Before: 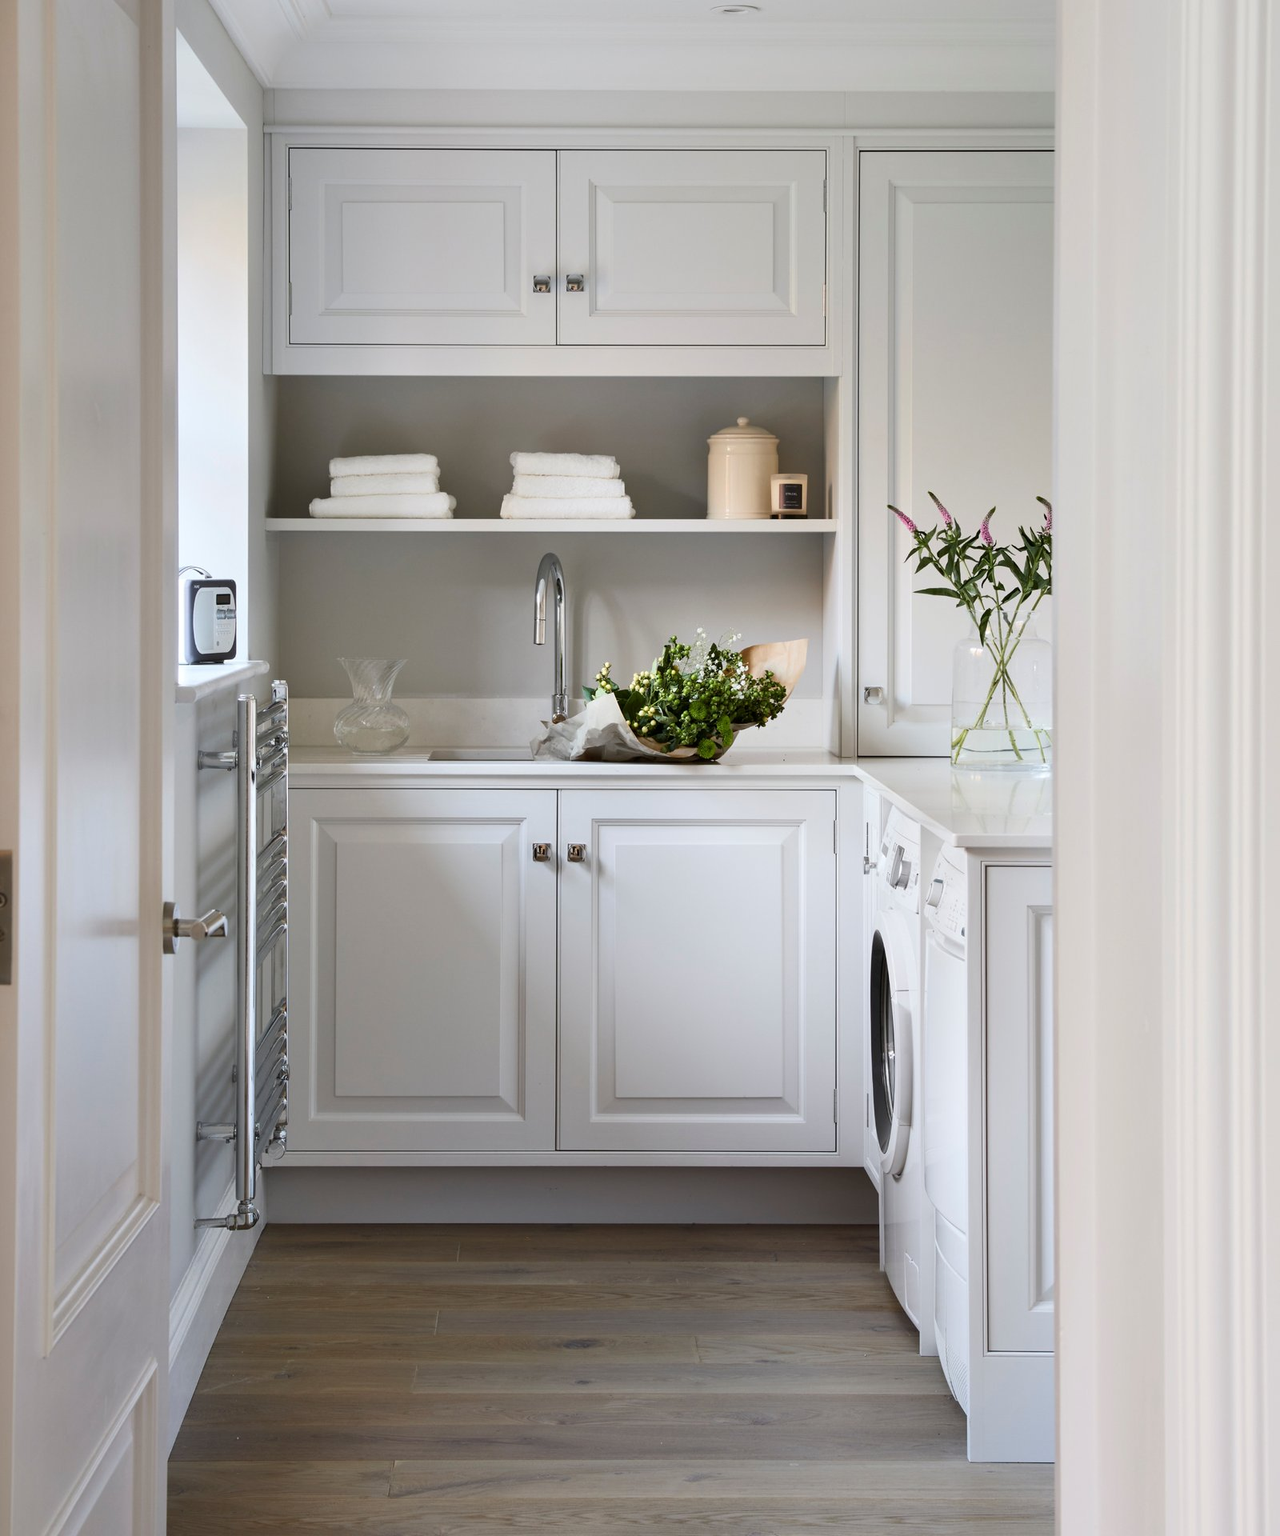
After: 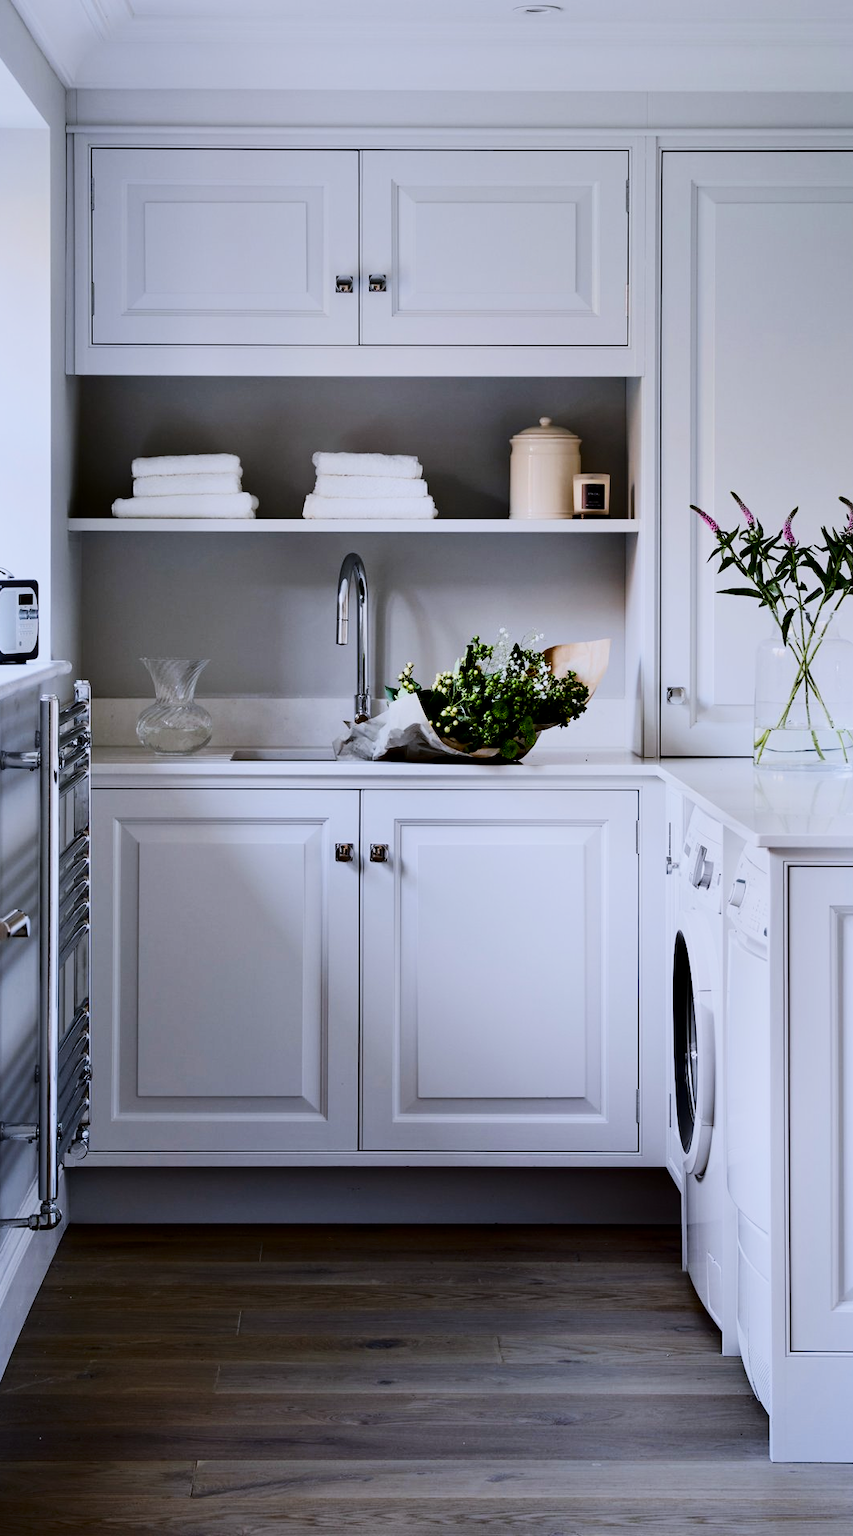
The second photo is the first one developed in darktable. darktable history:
contrast brightness saturation: contrast 0.22, brightness -0.19, saturation 0.24
crop and rotate: left 15.446%, right 17.836%
white balance: red 0.967, blue 1.119, emerald 0.756
filmic rgb: black relative exposure -5 EV, hardness 2.88, contrast 1.2, highlights saturation mix -30%
exposure: compensate highlight preservation false
